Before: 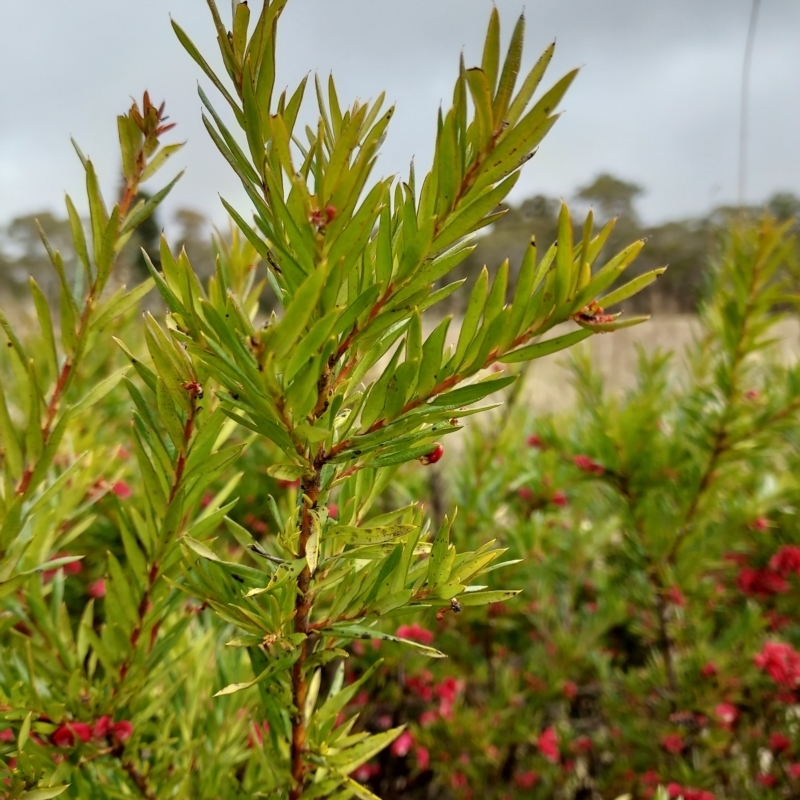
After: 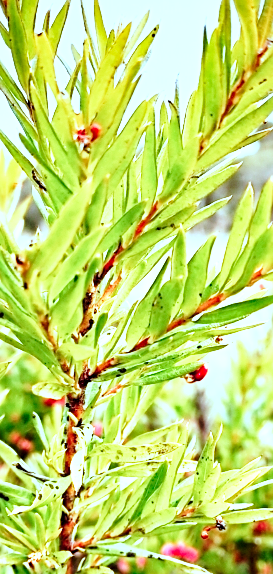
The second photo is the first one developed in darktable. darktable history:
local contrast: highlights 100%, shadows 98%, detail 120%, midtone range 0.2
color correction: highlights a* -9.26, highlights b* -23.24
sharpen: on, module defaults
exposure: black level correction 0.001, exposure 1.398 EV, compensate highlight preservation false
crop and rotate: left 29.501%, top 10.361%, right 36.273%, bottom 17.847%
contrast equalizer: octaves 7, y [[0.528, 0.548, 0.563, 0.562, 0.546, 0.526], [0.55 ×6], [0 ×6], [0 ×6], [0 ×6]]
base curve: curves: ch0 [(0, 0) (0.028, 0.03) (0.121, 0.232) (0.46, 0.748) (0.859, 0.968) (1, 1)], preserve colors none
